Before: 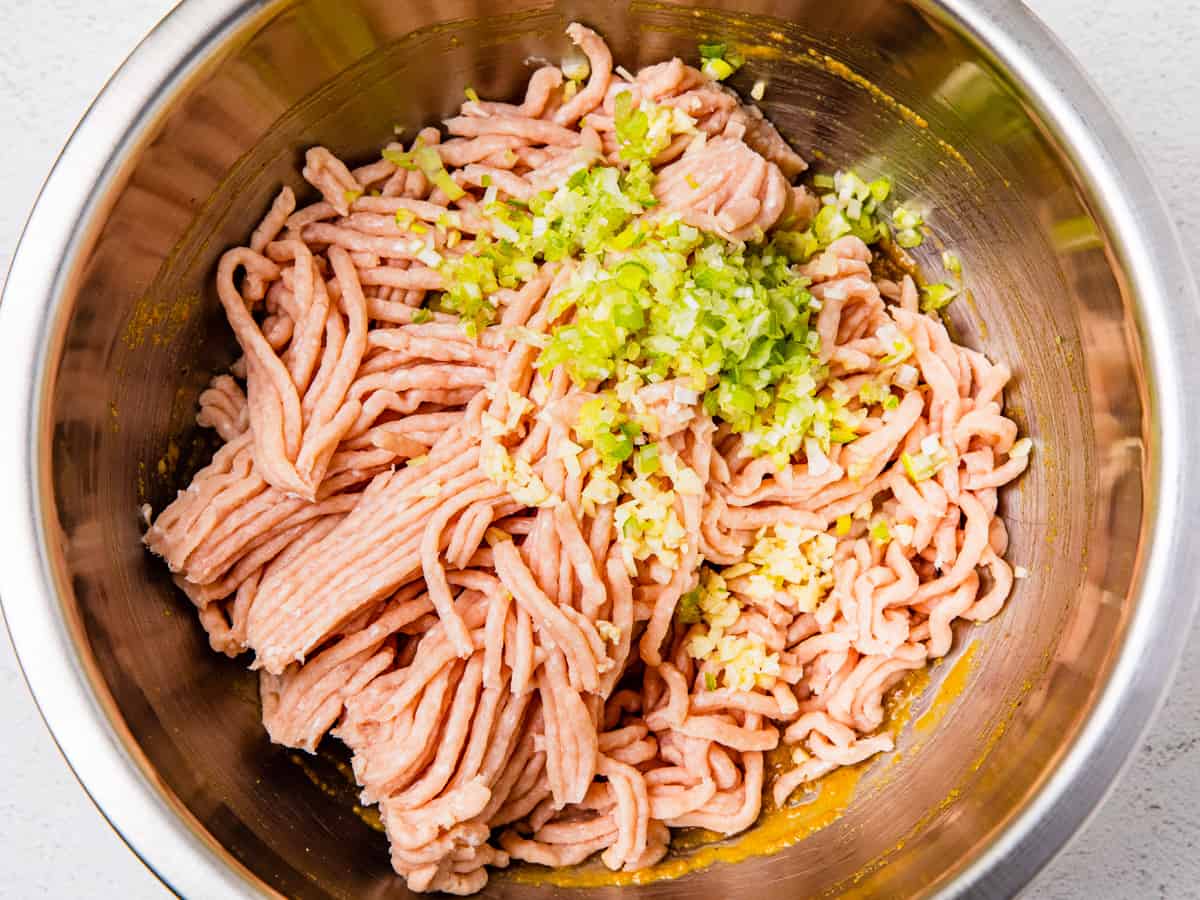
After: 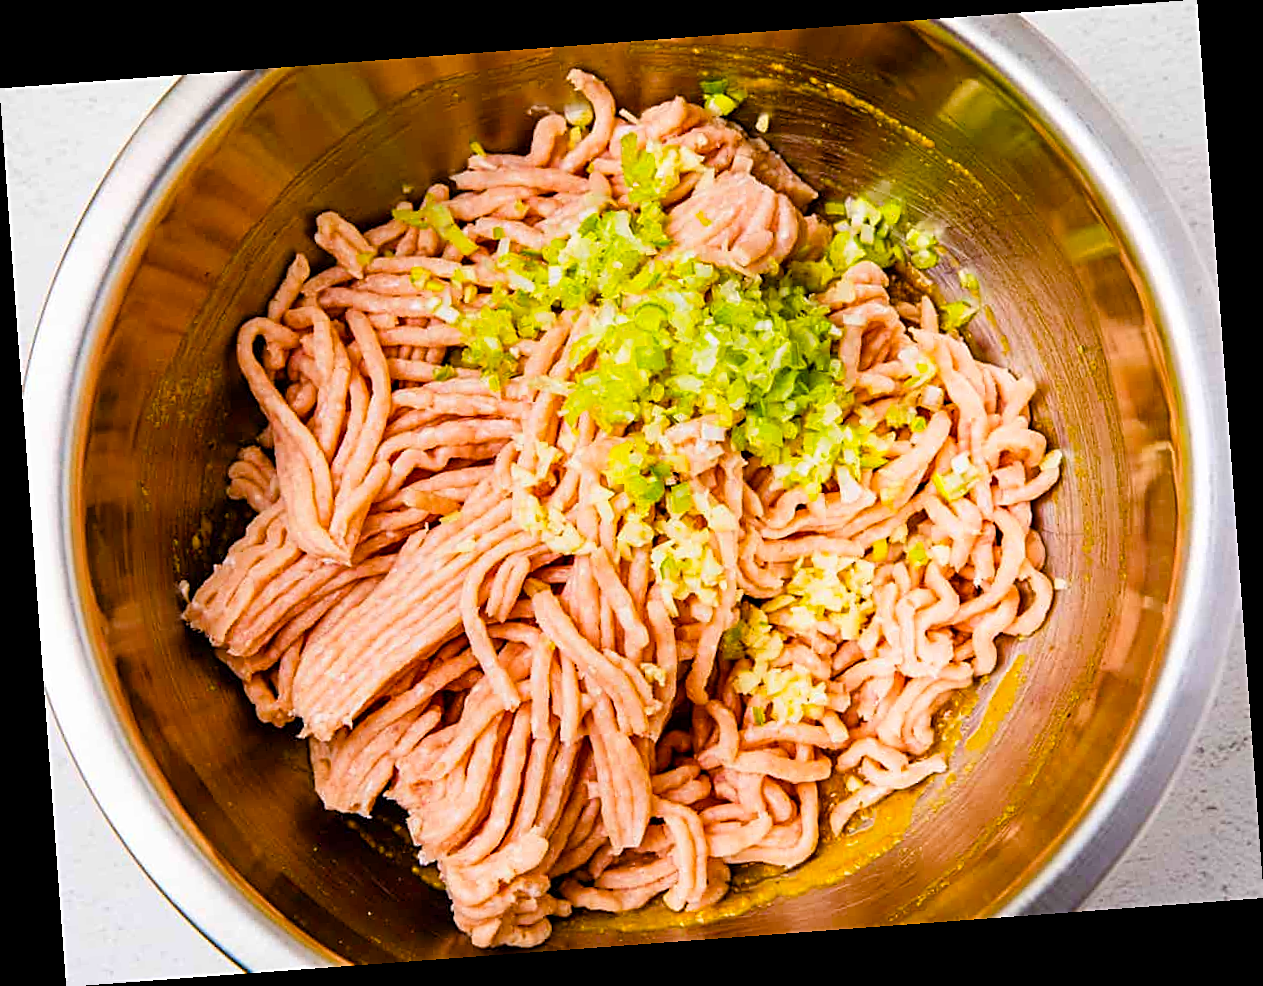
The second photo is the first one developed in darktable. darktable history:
color balance rgb: perceptual saturation grading › global saturation 20%, perceptual saturation grading › highlights -25%, perceptual saturation grading › shadows 25%, global vibrance 50%
rotate and perspective: rotation -4.25°, automatic cropping off
sharpen: on, module defaults
